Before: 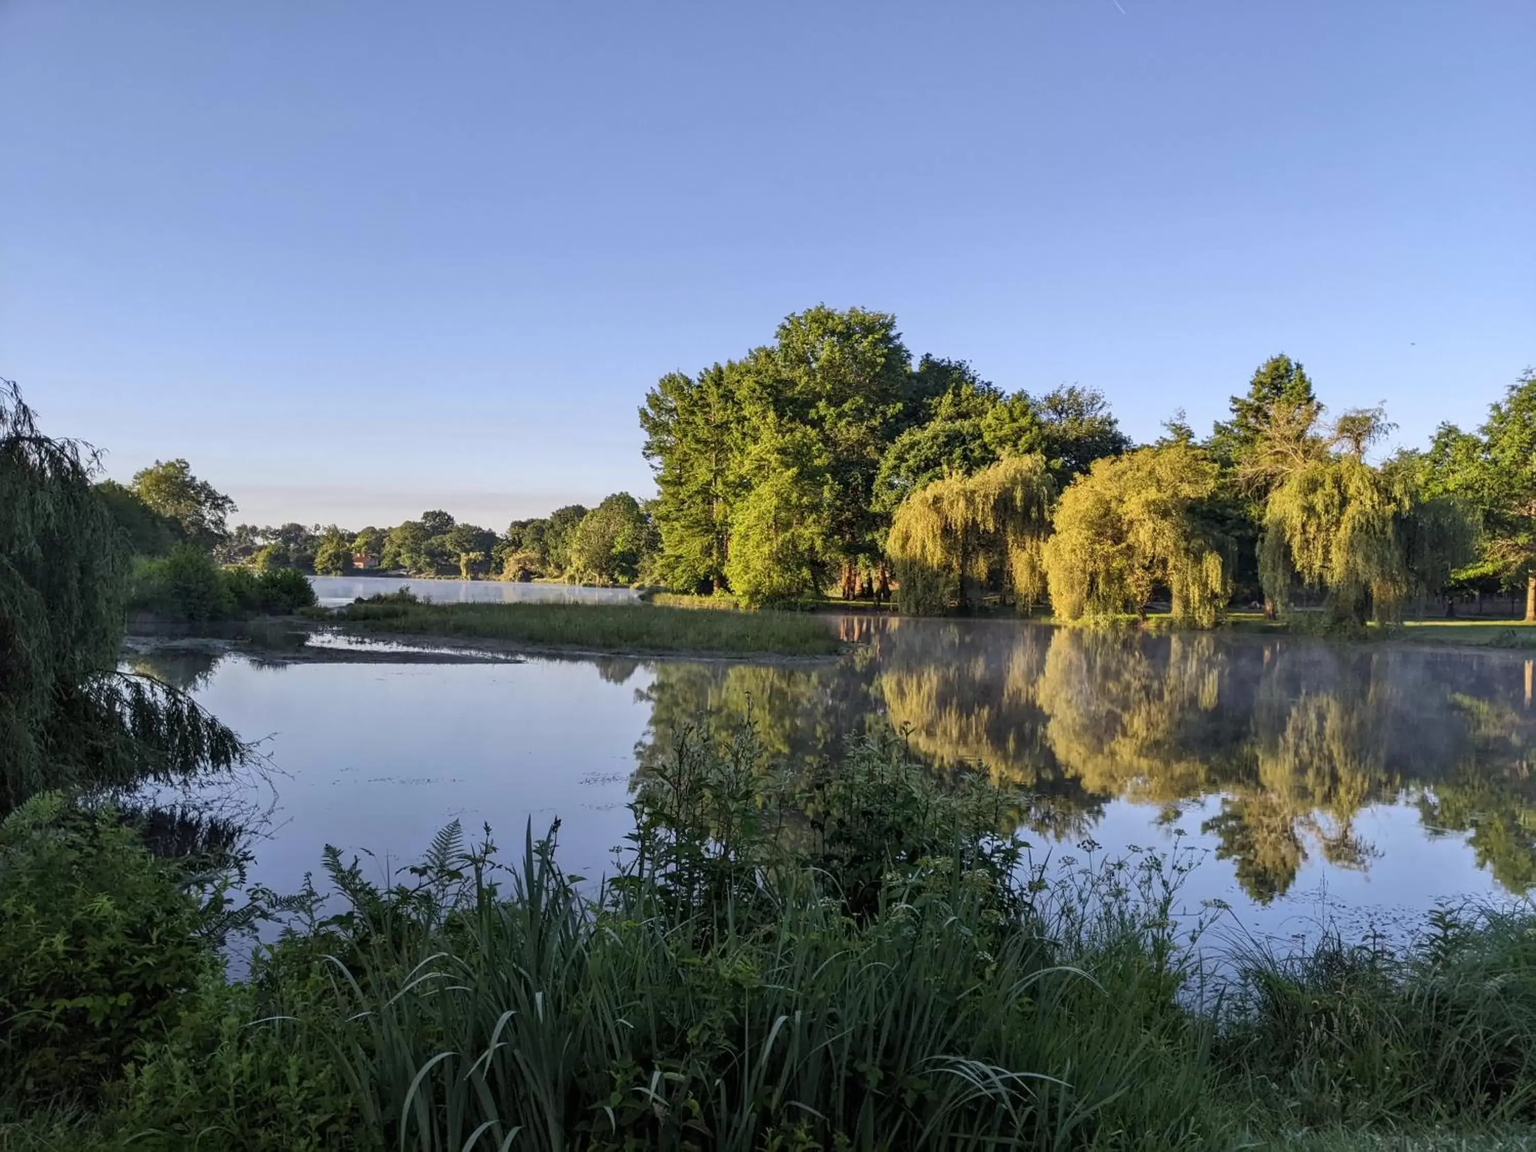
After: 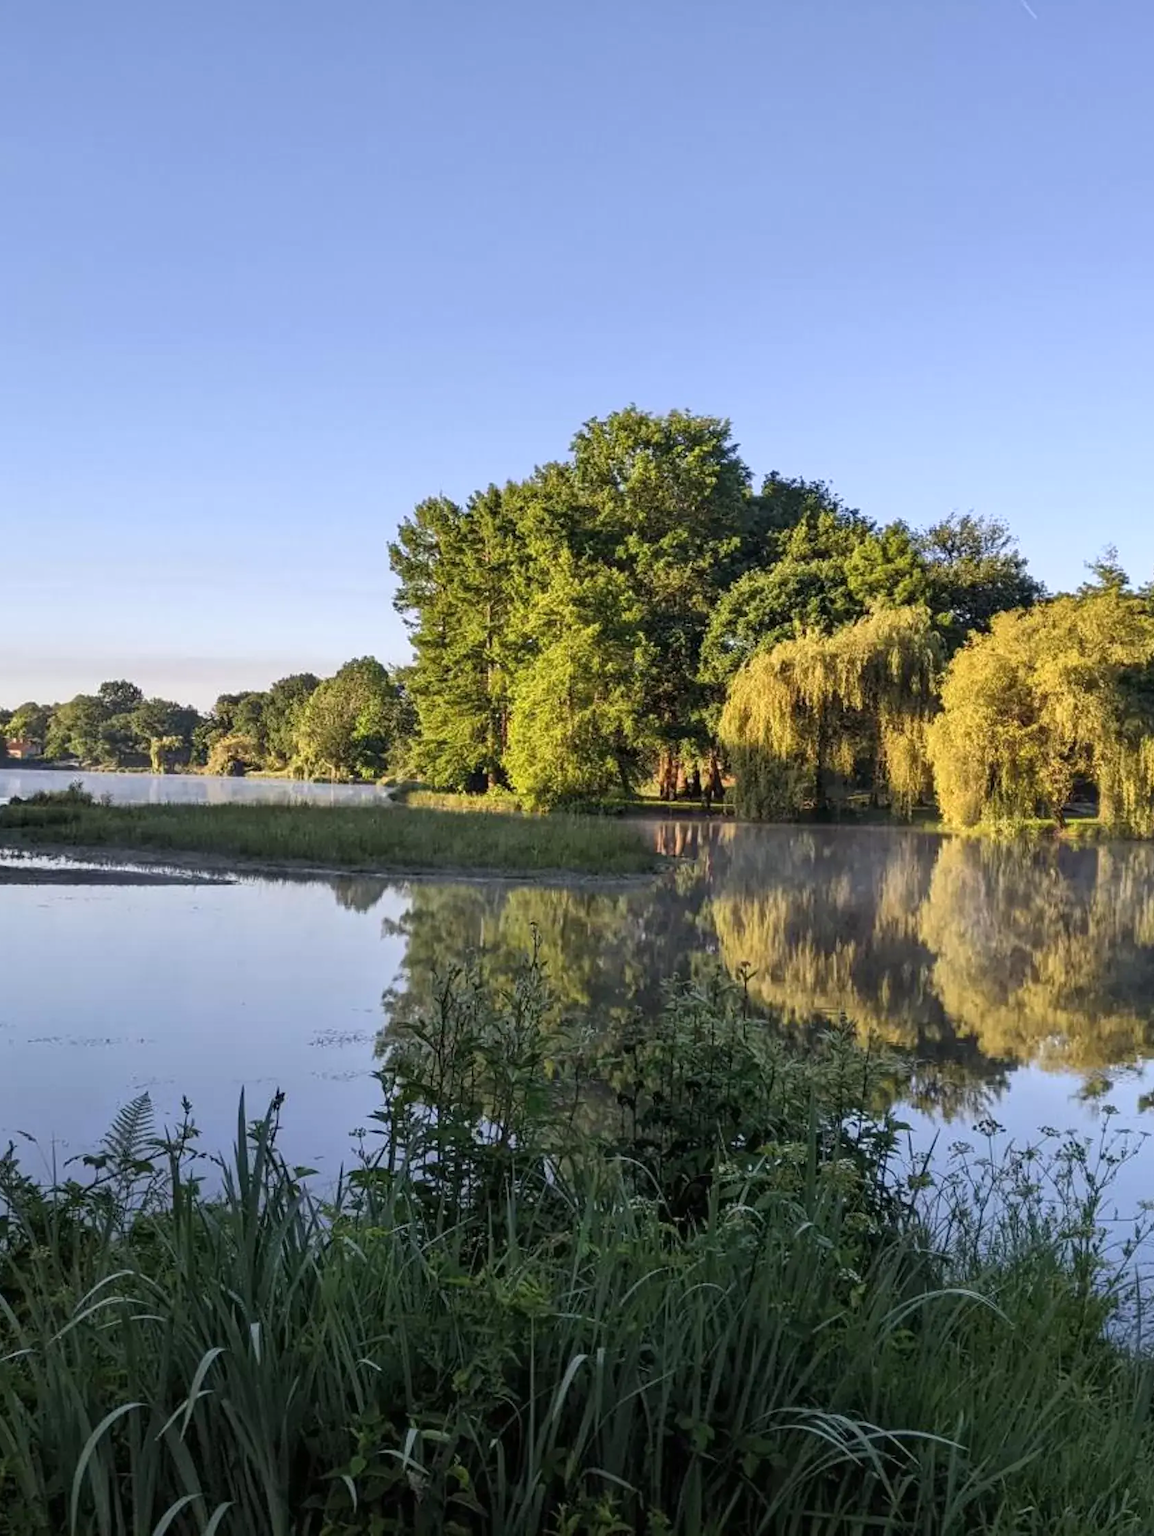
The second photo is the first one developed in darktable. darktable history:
crop and rotate: left 22.642%, right 20.972%
exposure: exposure 0.202 EV, compensate highlight preservation false
